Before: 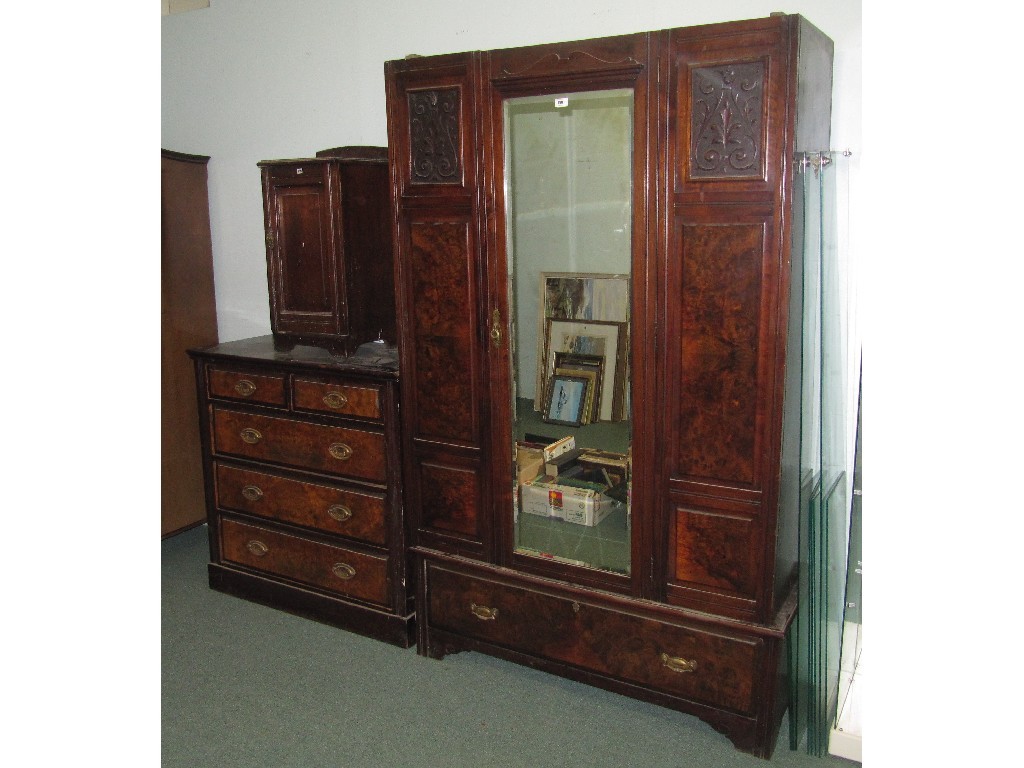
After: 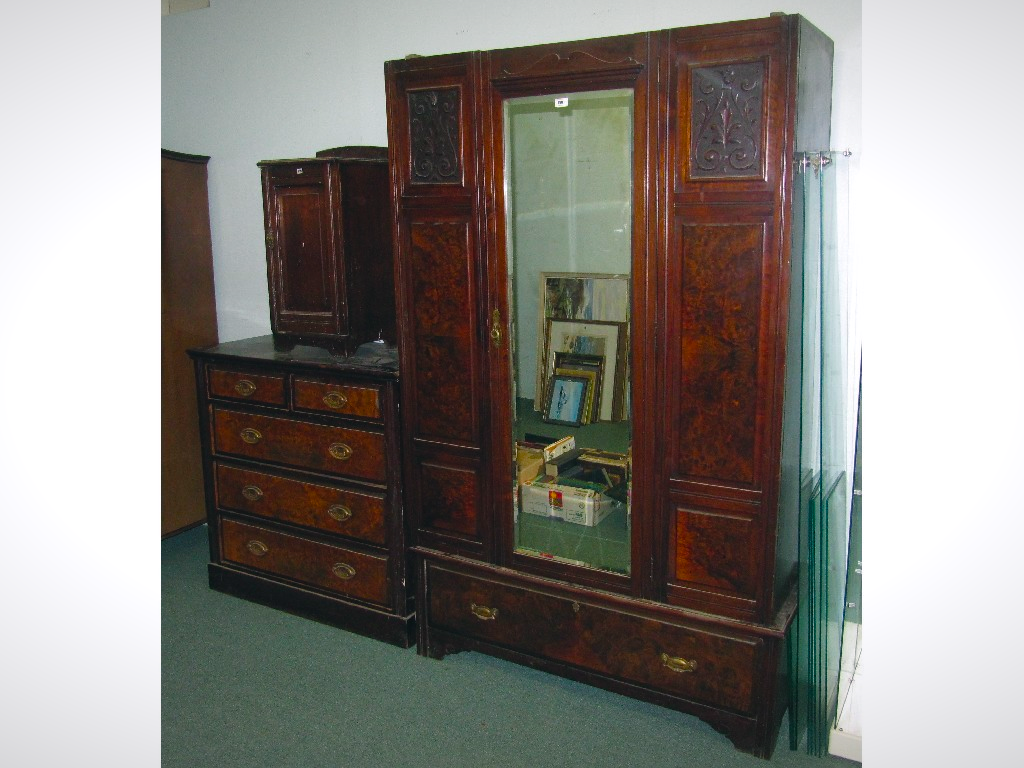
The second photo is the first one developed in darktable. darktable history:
color balance rgb: shadows lift › hue 87.13°, power › luminance -7.684%, power › chroma 1.081%, power › hue 217.22°, global offset › luminance 0.524%, perceptual saturation grading › global saturation 34.565%, perceptual saturation grading › highlights -24.79%, perceptual saturation grading › shadows 25.814%, global vibrance 20.601%
vignetting: fall-off start 98.62%, fall-off radius 101.02%, width/height ratio 1.425
